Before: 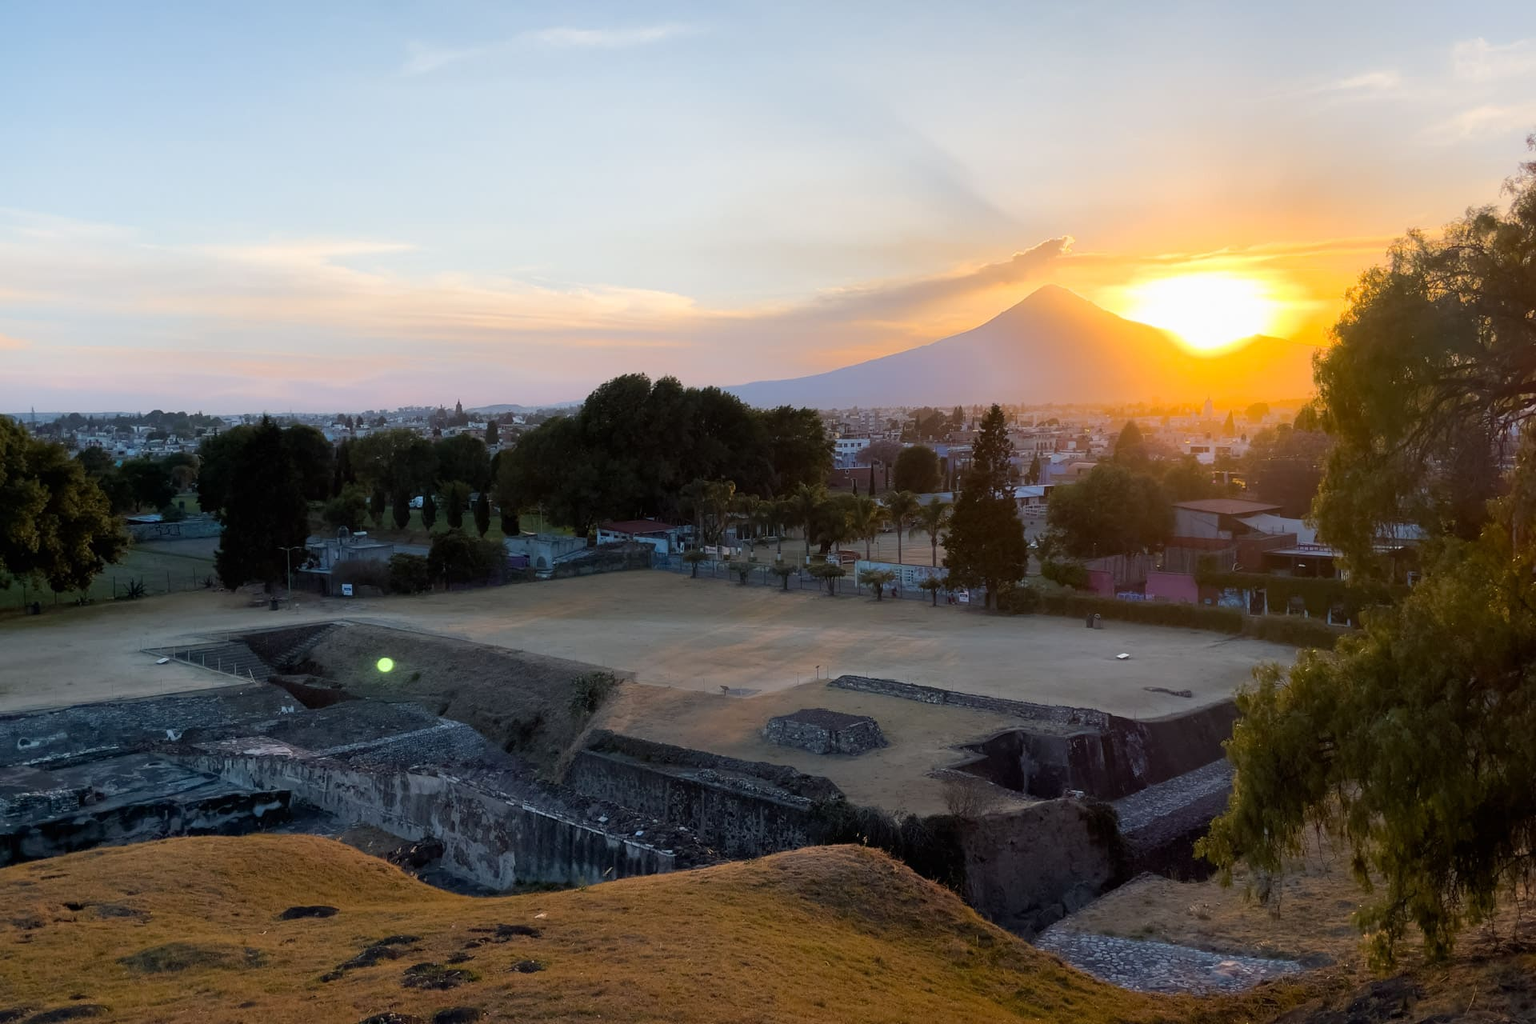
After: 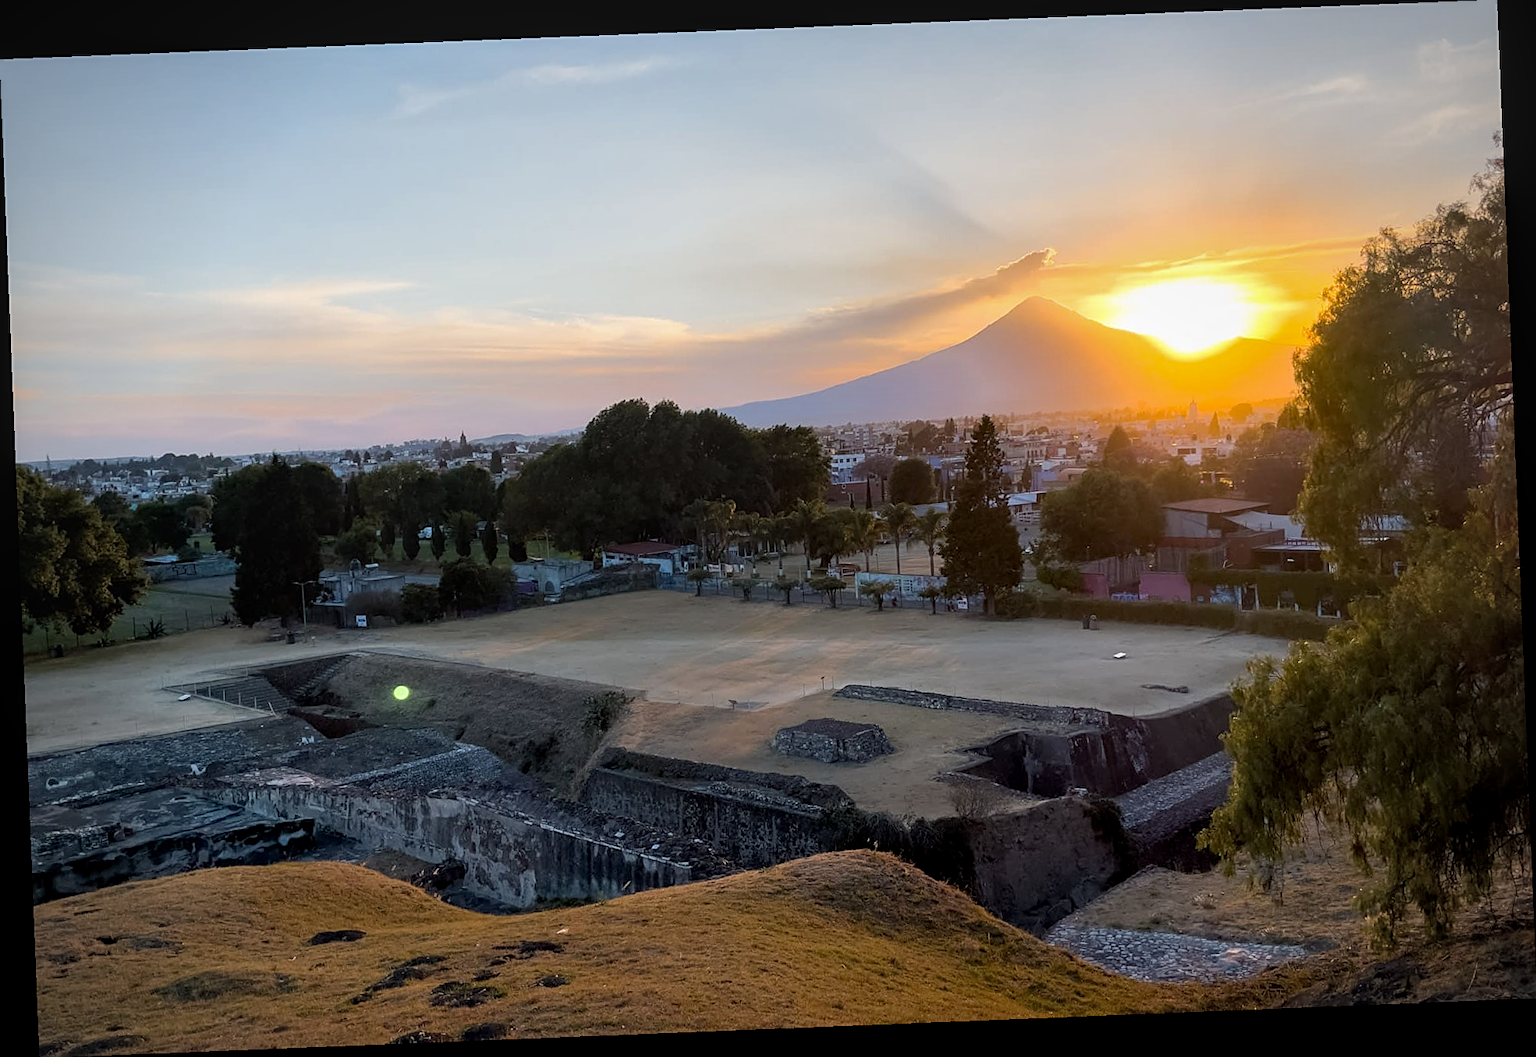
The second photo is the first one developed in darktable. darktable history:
vignetting: fall-off start 79.88%
rotate and perspective: rotation -2.29°, automatic cropping off
sharpen: on, module defaults
local contrast: on, module defaults
